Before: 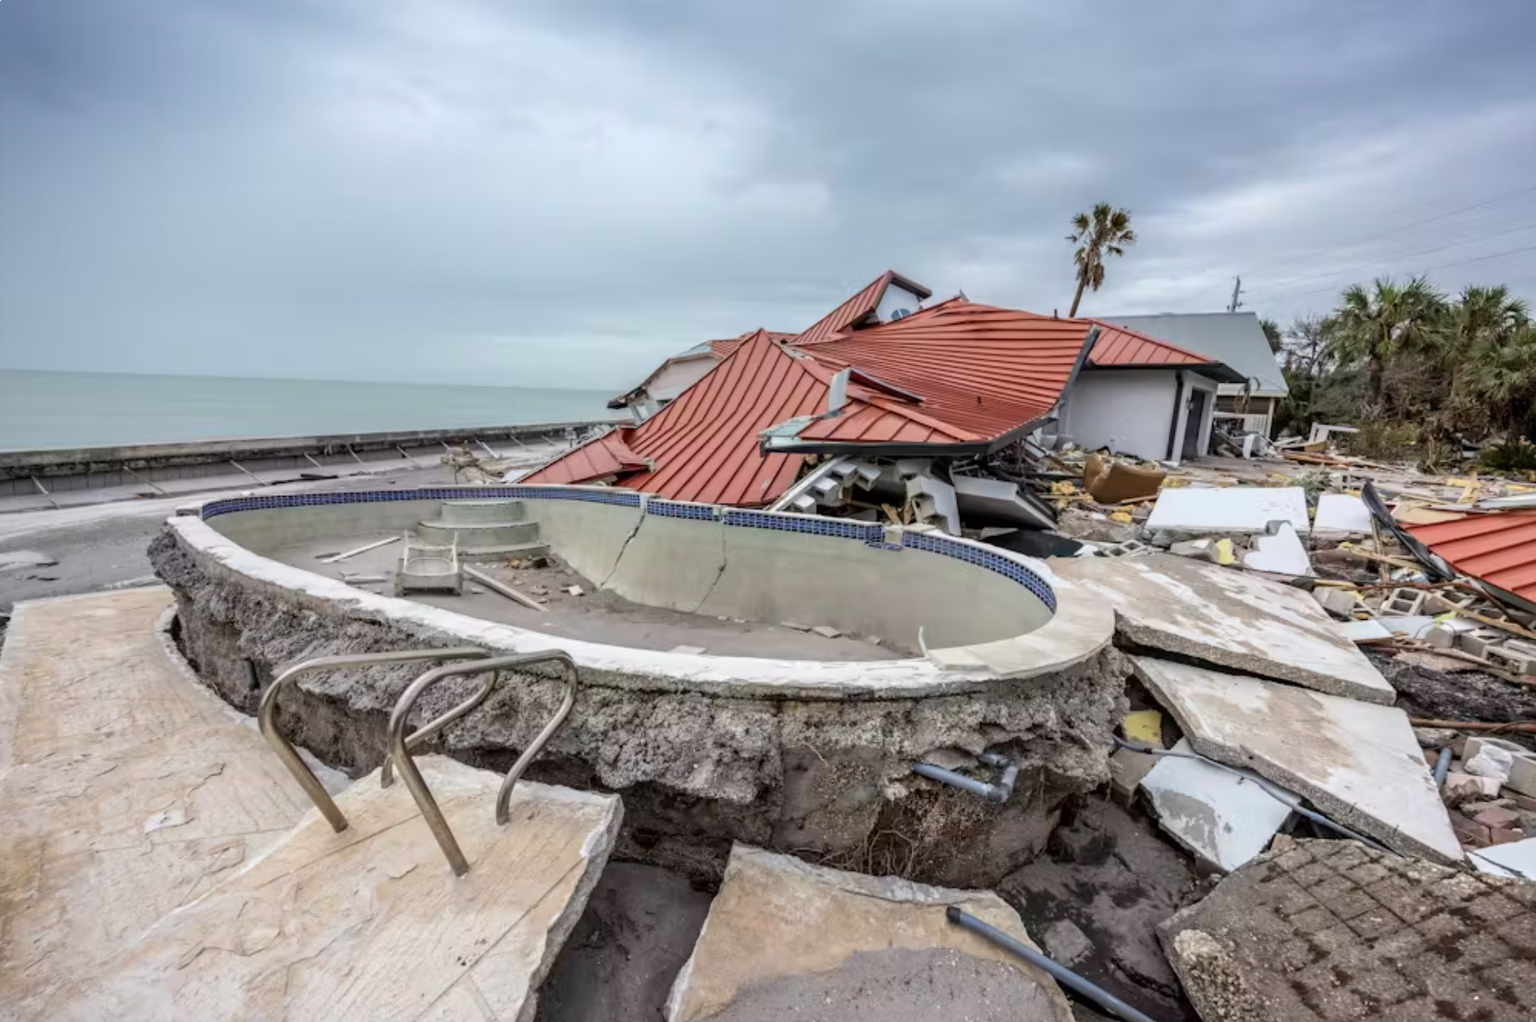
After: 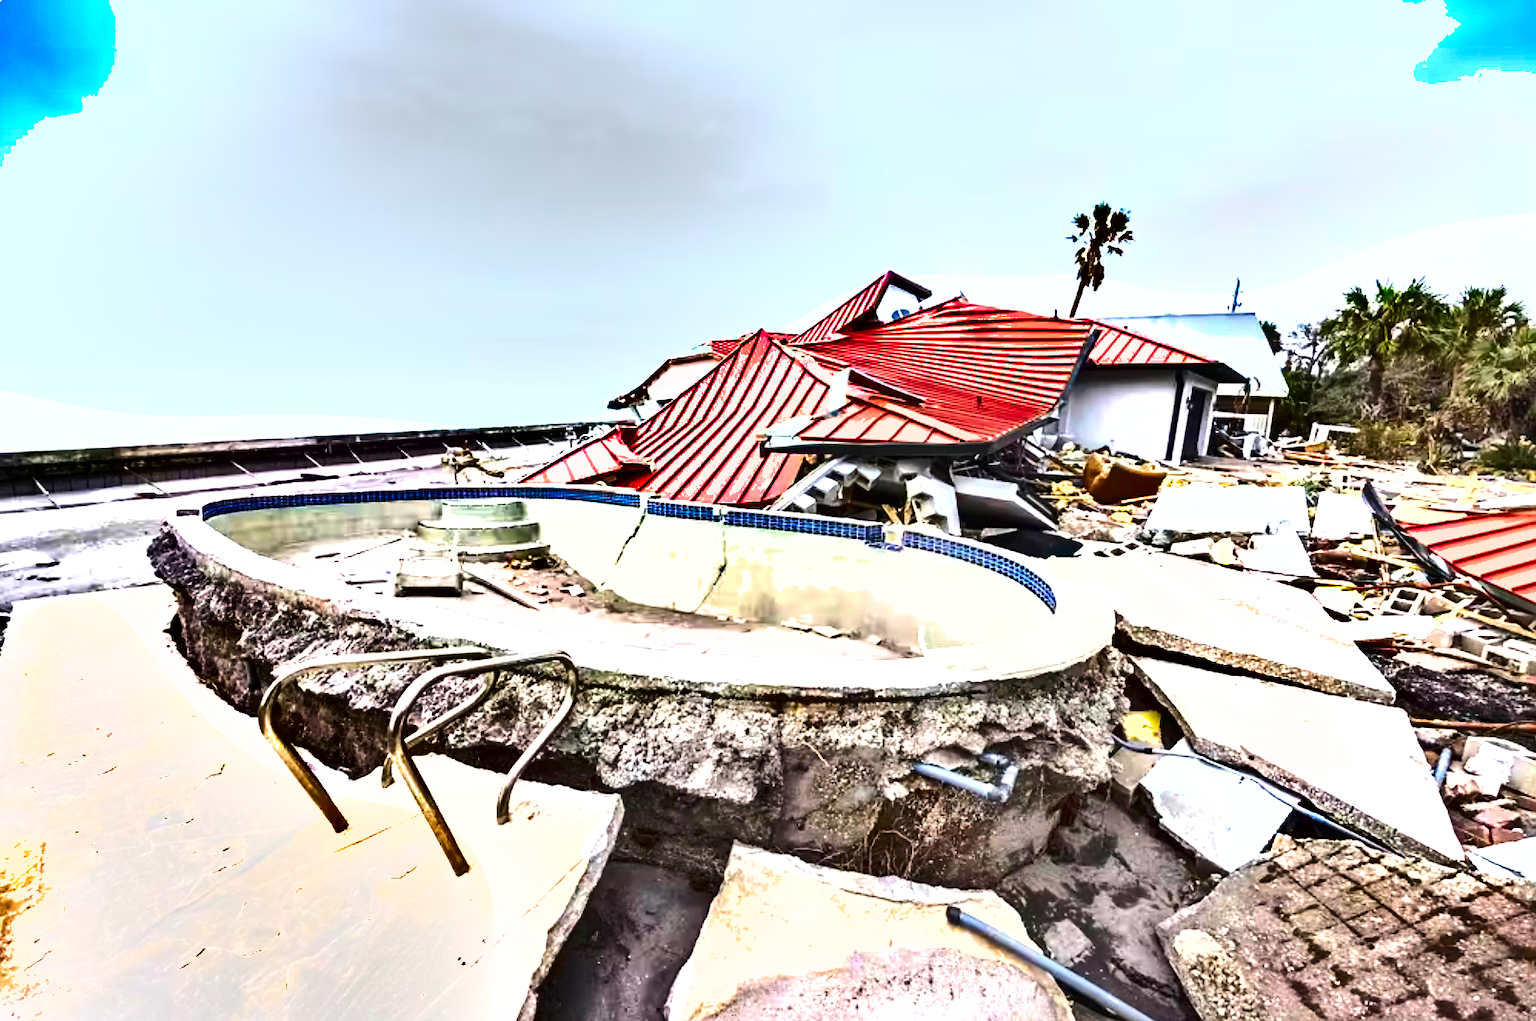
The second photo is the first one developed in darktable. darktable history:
contrast brightness saturation: contrast 0.101, brightness 0.308, saturation 0.148
shadows and highlights: shadows 20.88, highlights -81.02, soften with gaussian
sharpen: radius 1.505, amount 0.411, threshold 1.431
tone curve: curves: ch0 [(0, 0) (0.003, 0.018) (0.011, 0.019) (0.025, 0.024) (0.044, 0.037) (0.069, 0.053) (0.1, 0.075) (0.136, 0.105) (0.177, 0.136) (0.224, 0.179) (0.277, 0.244) (0.335, 0.319) (0.399, 0.4) (0.468, 0.495) (0.543, 0.58) (0.623, 0.671) (0.709, 0.757) (0.801, 0.838) (0.898, 0.913) (1, 1)], color space Lab, independent channels, preserve colors none
exposure: black level correction 0, exposure 1.695 EV, compensate highlight preservation false
